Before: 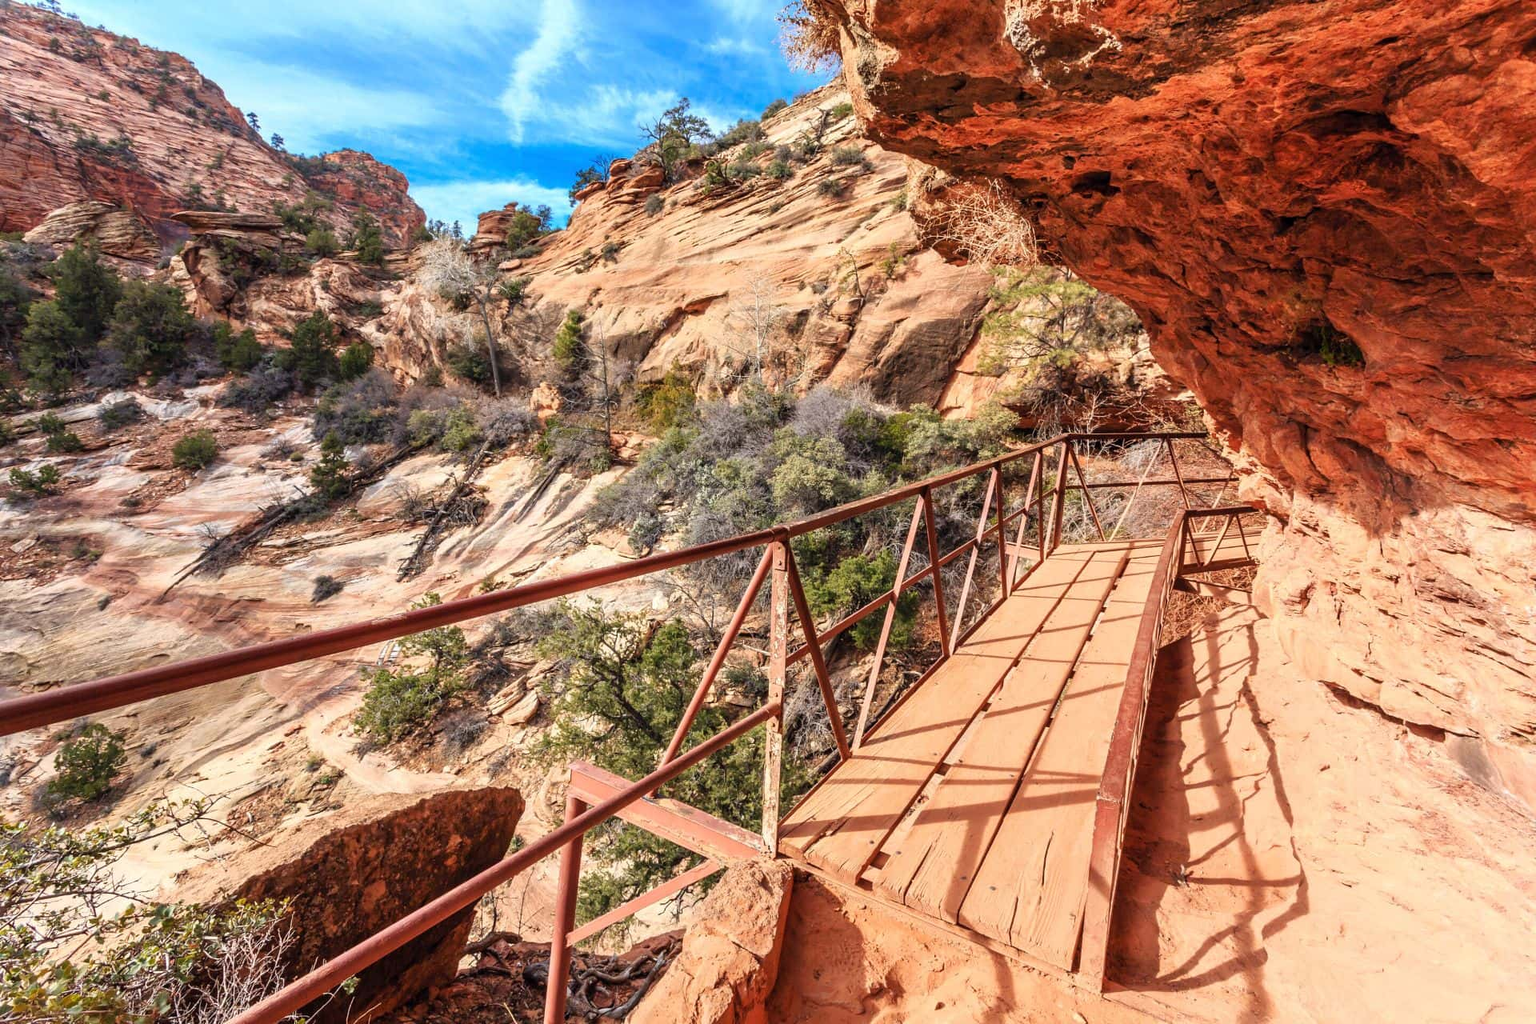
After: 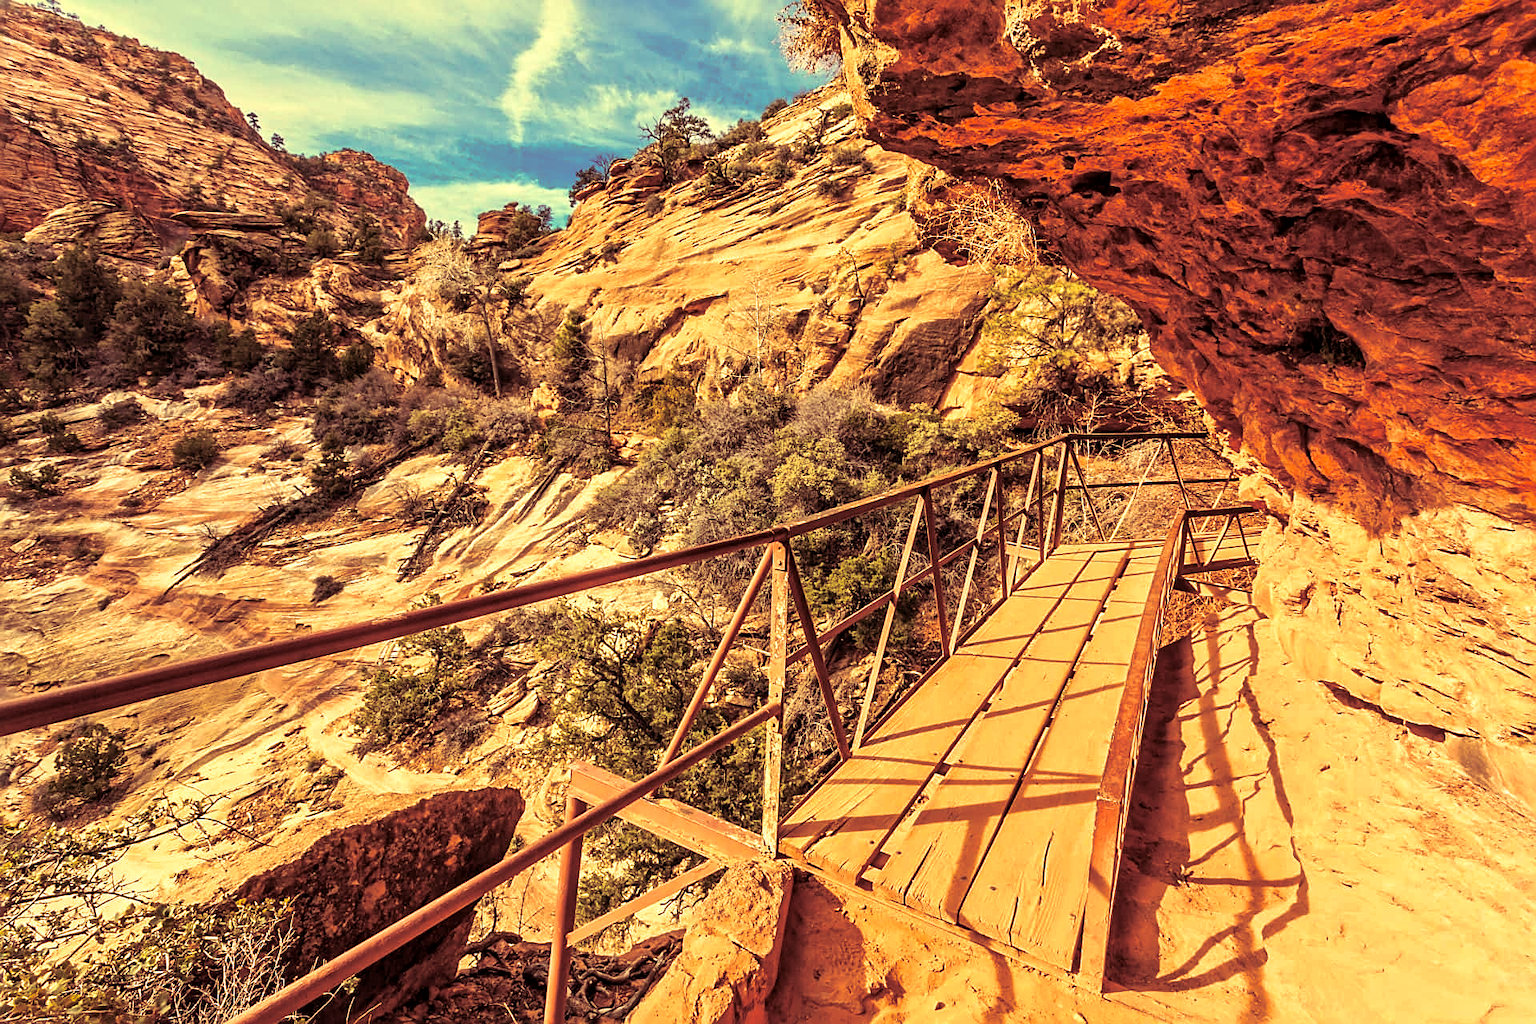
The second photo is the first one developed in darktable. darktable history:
local contrast: mode bilateral grid, contrast 20, coarseness 20, detail 150%, midtone range 0.2
color correction: highlights a* 2.72, highlights b* 22.8
white balance: red 1.123, blue 0.83
split-toning: on, module defaults
sharpen: on, module defaults
